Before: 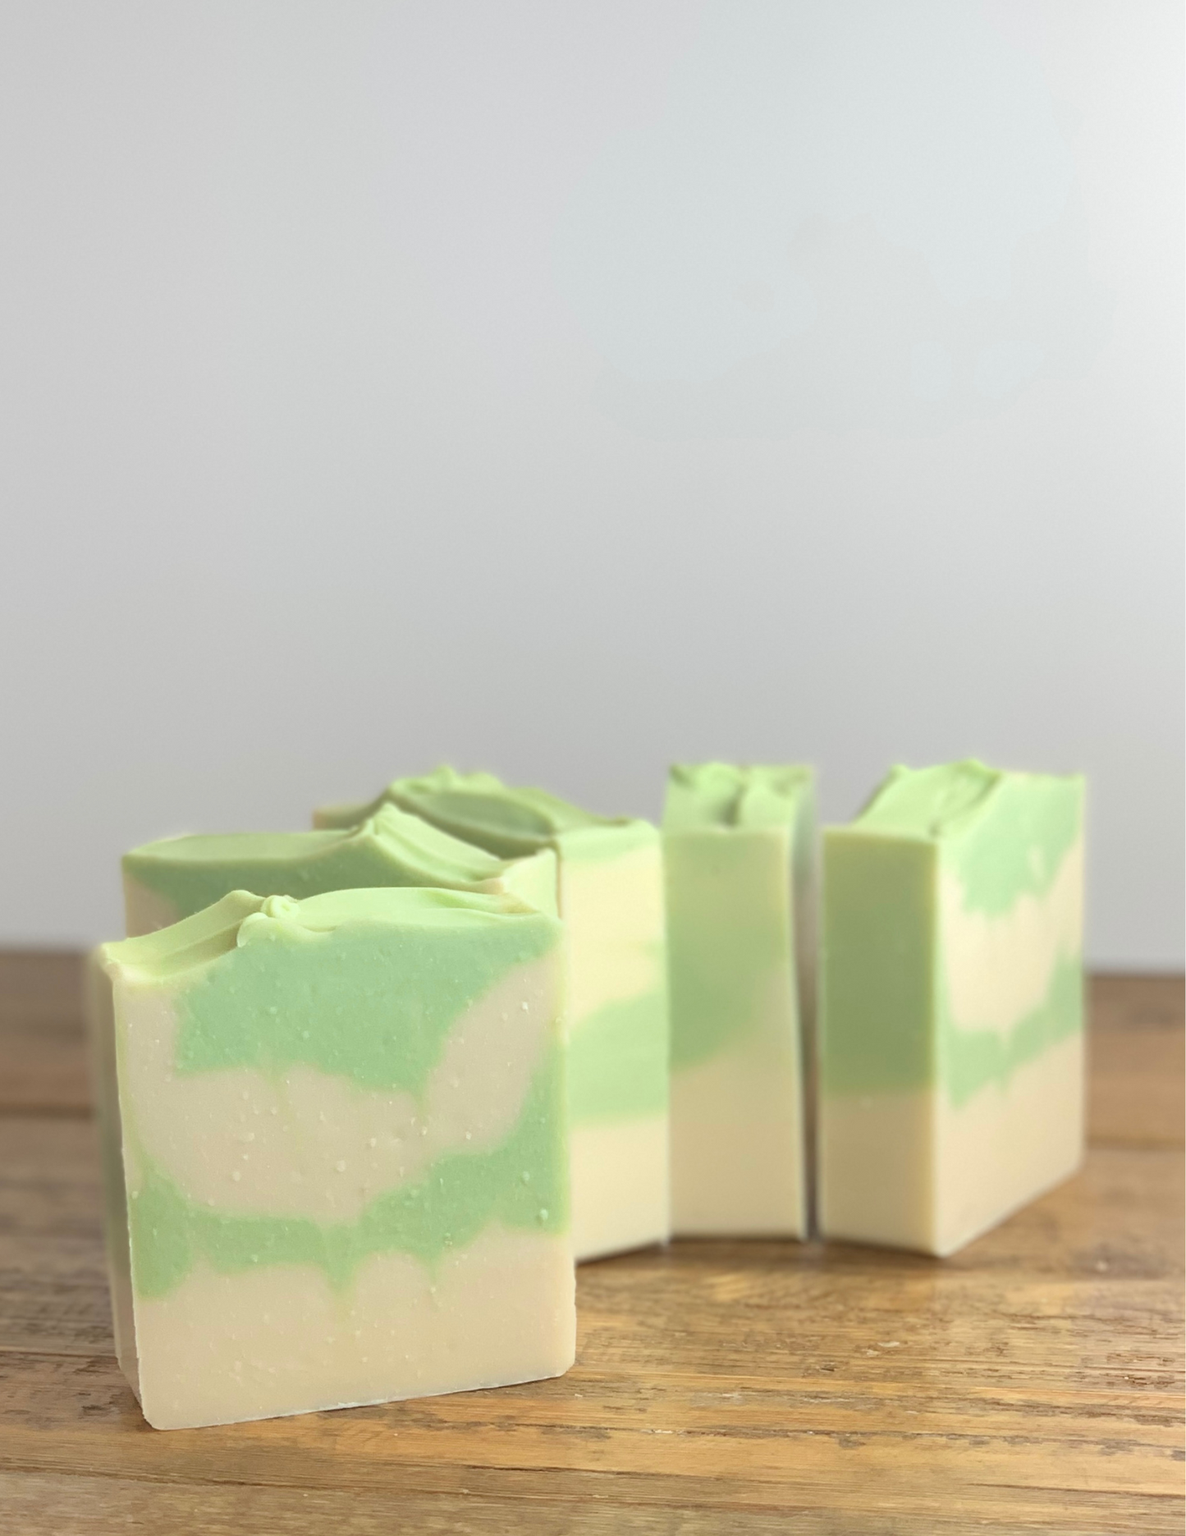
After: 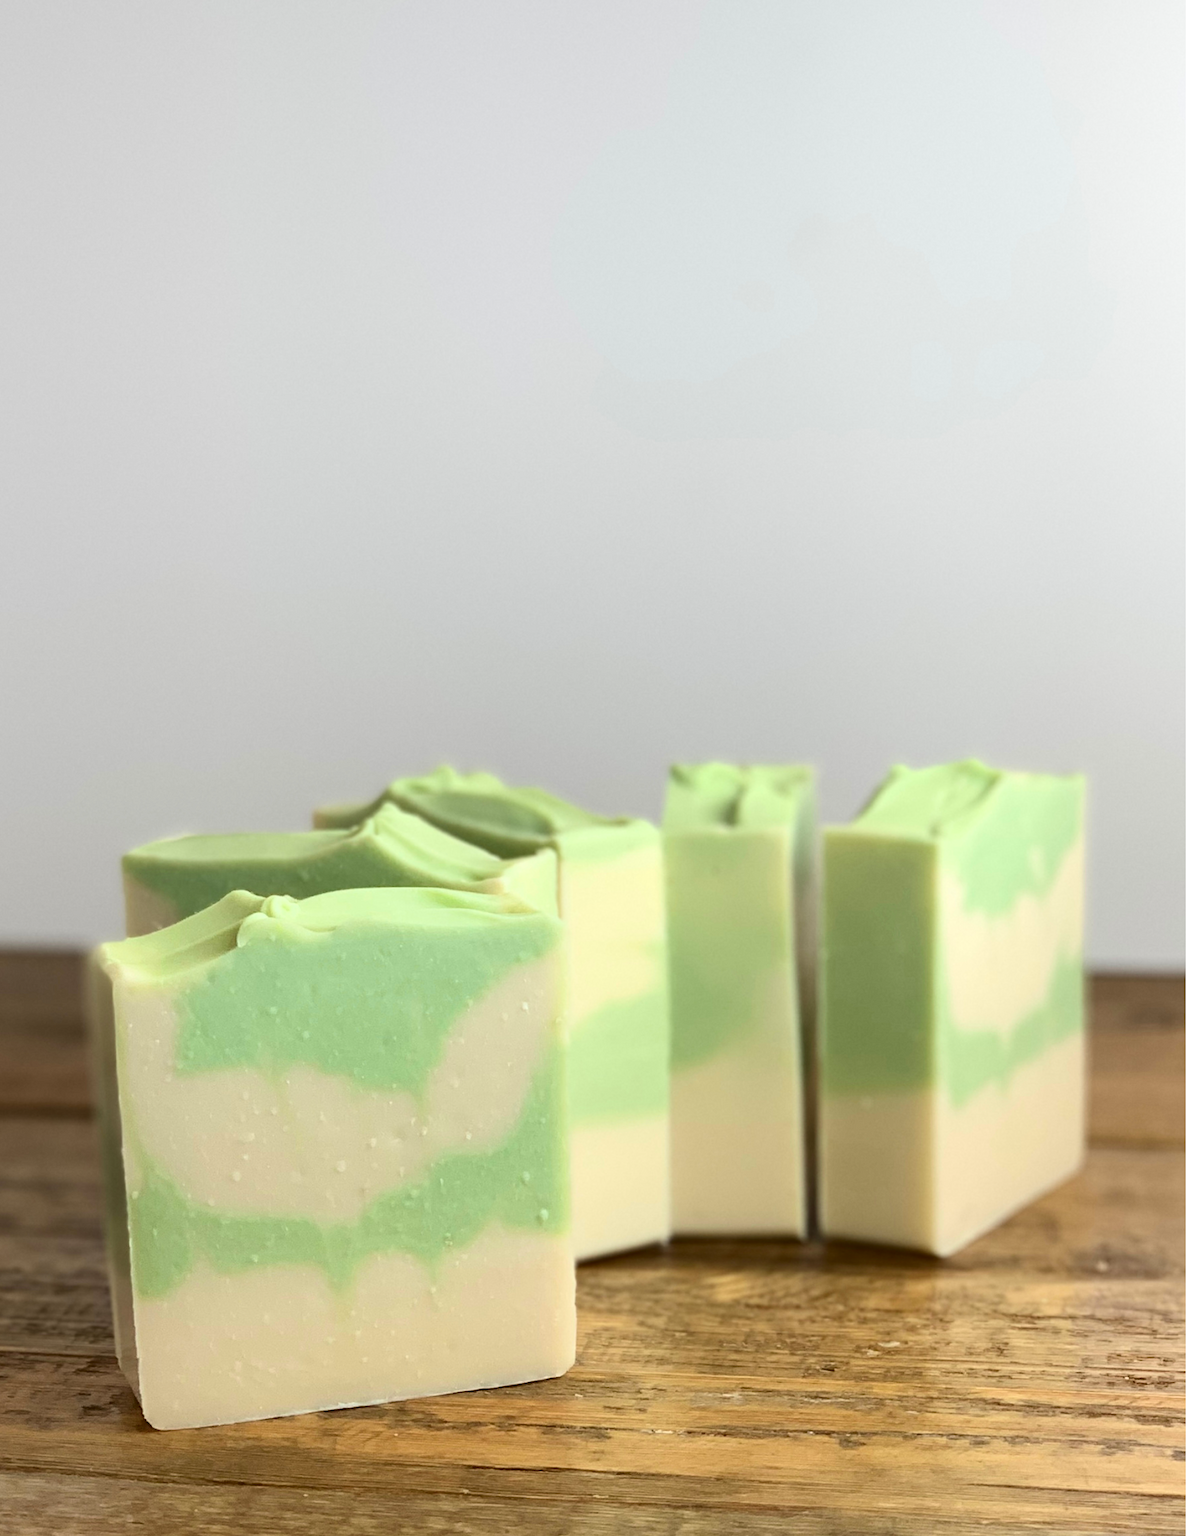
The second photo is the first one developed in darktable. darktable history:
contrast brightness saturation: contrast 0.24, brightness -0.24, saturation 0.14
